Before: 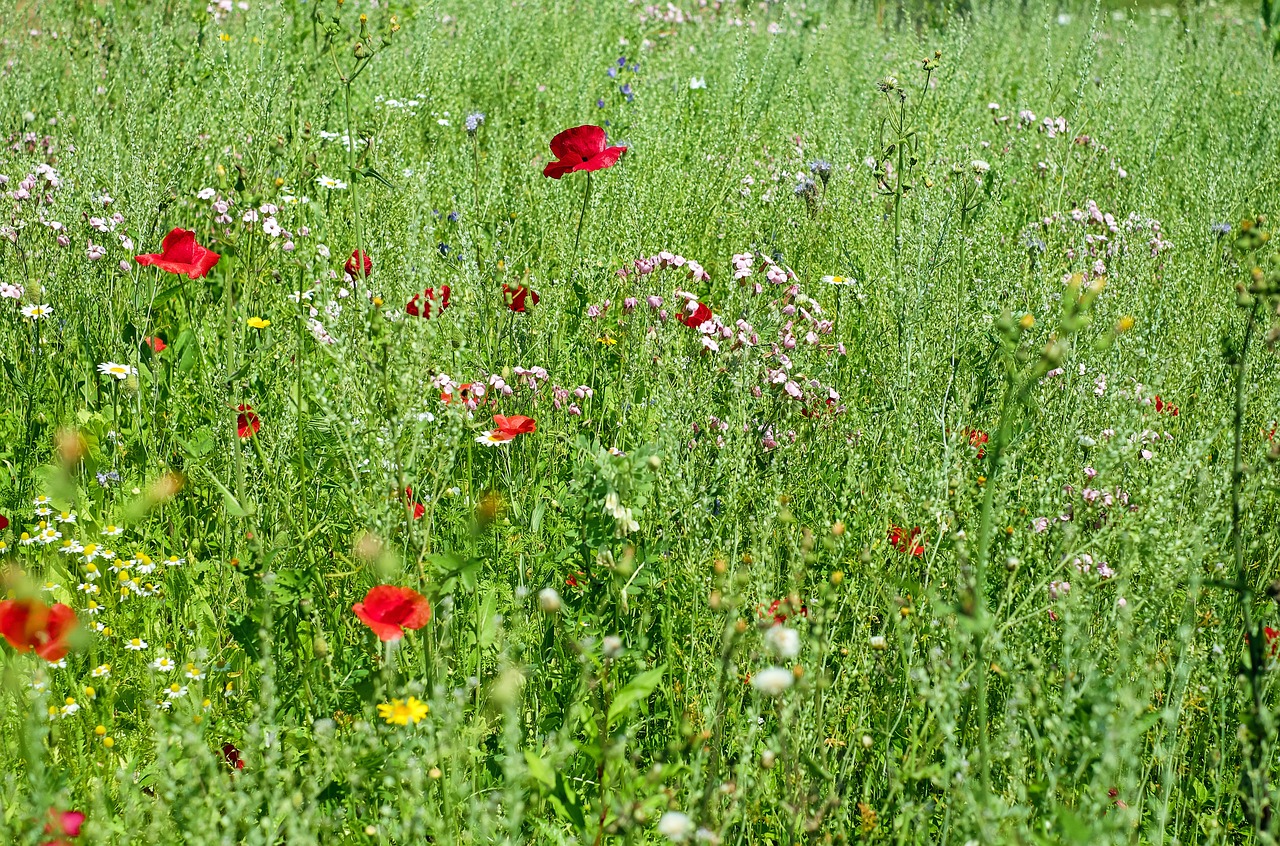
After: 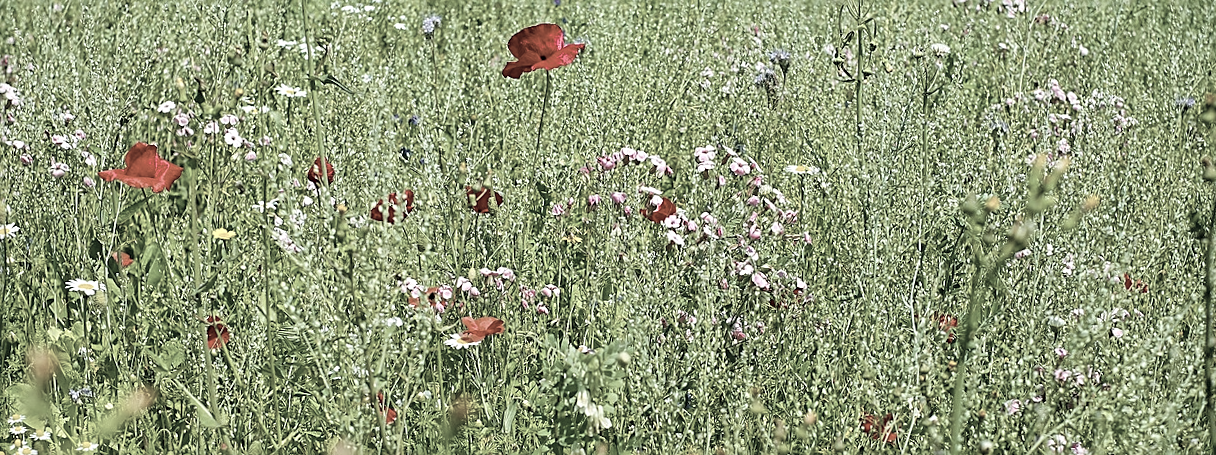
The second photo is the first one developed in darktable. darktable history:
crop and rotate: top 10.605%, bottom 33.274%
color balance rgb: linear chroma grading › global chroma 33.4%
rotate and perspective: rotation -2.12°, lens shift (vertical) 0.009, lens shift (horizontal) -0.008, automatic cropping original format, crop left 0.036, crop right 0.964, crop top 0.05, crop bottom 0.959
color zones: curves: ch1 [(0, 0.34) (0.143, 0.164) (0.286, 0.152) (0.429, 0.176) (0.571, 0.173) (0.714, 0.188) (0.857, 0.199) (1, 0.34)]
sharpen: on, module defaults
